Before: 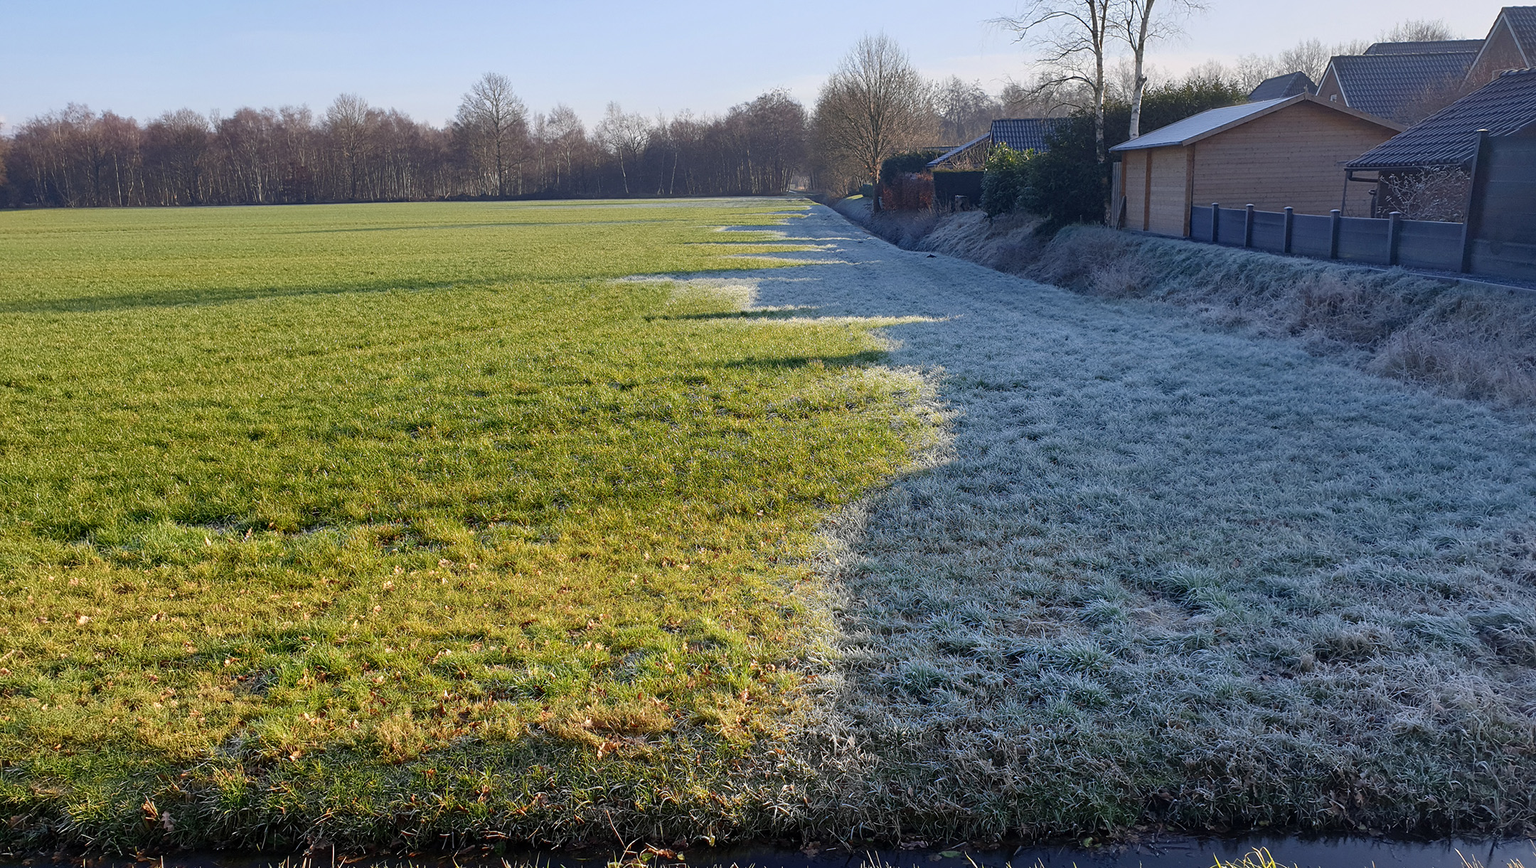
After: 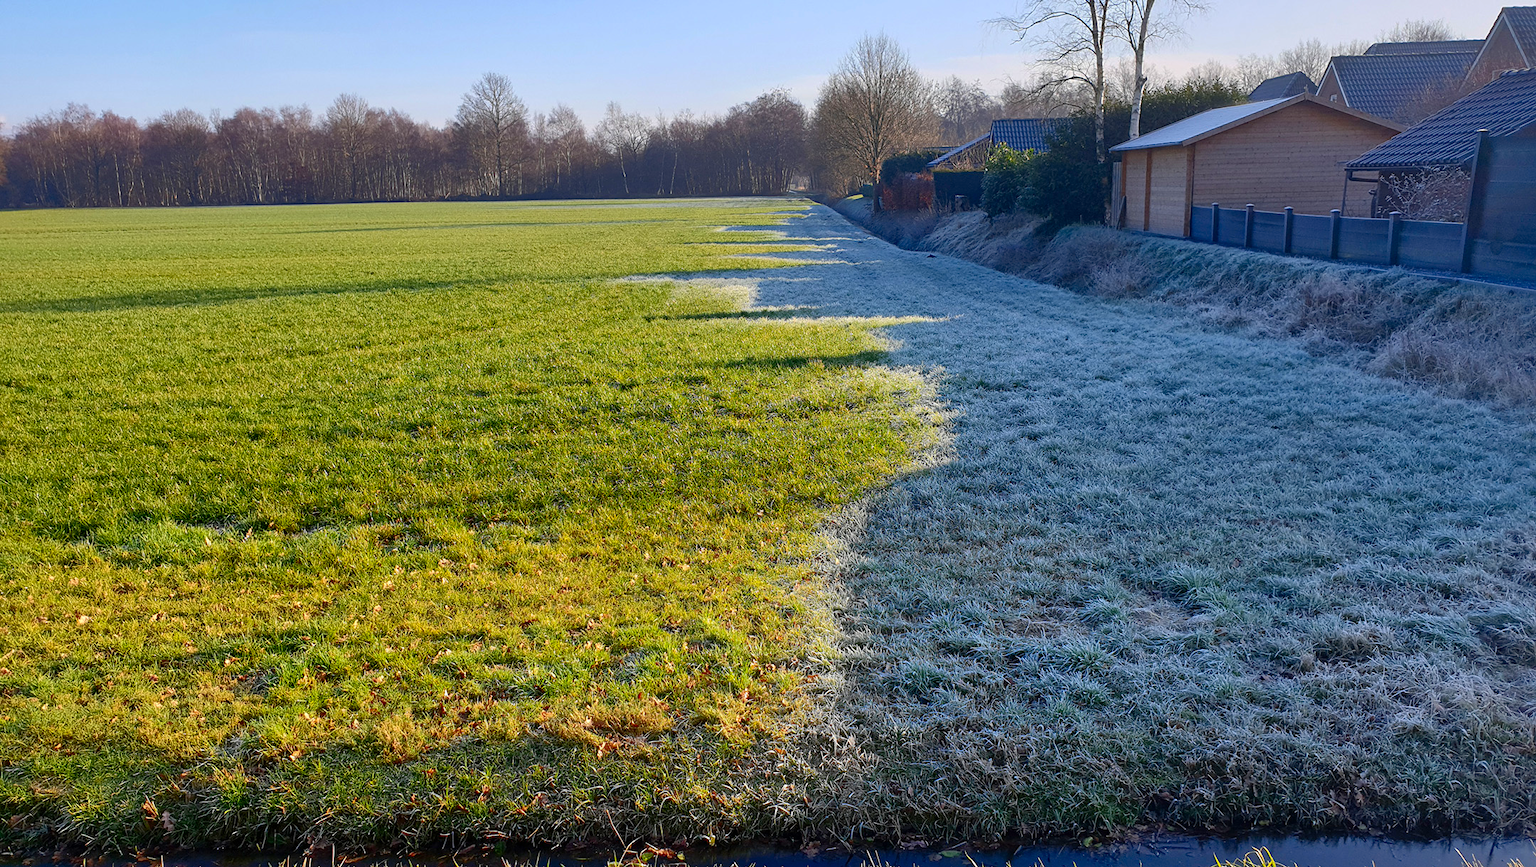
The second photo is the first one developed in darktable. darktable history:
contrast brightness saturation: contrast 0.18, saturation 0.3
shadows and highlights: on, module defaults
